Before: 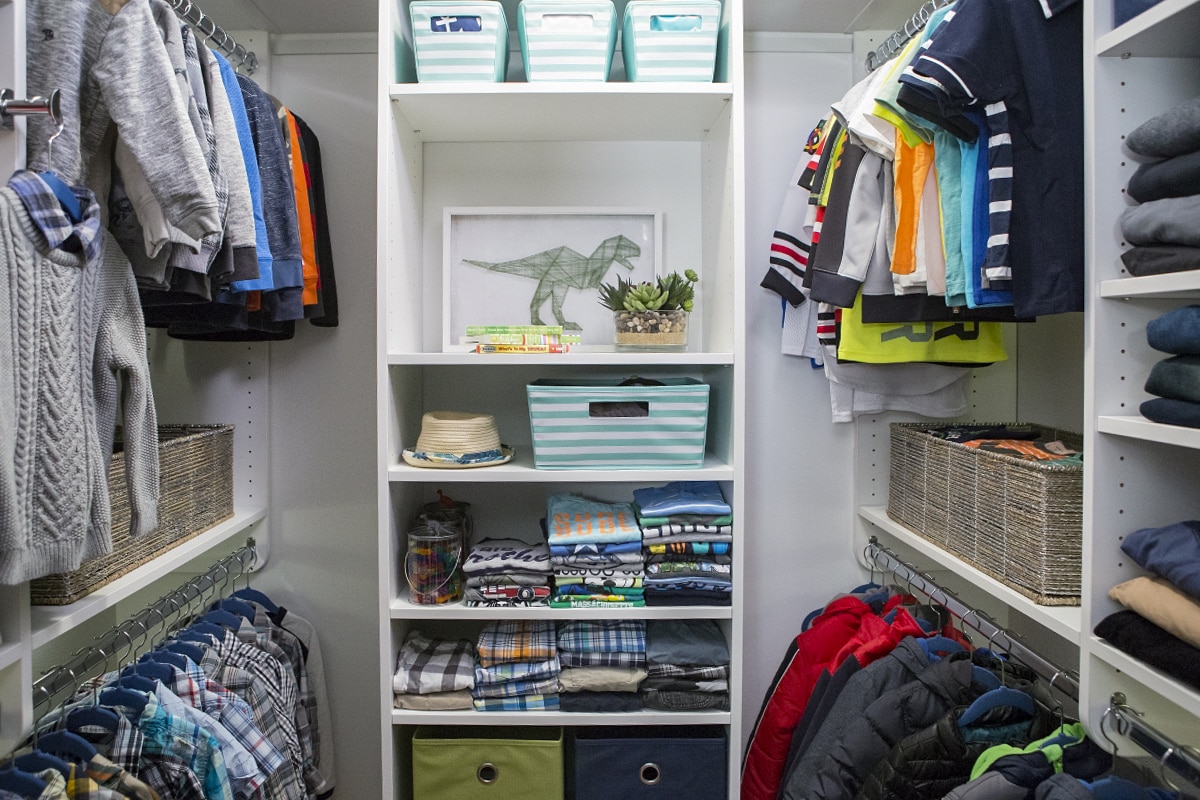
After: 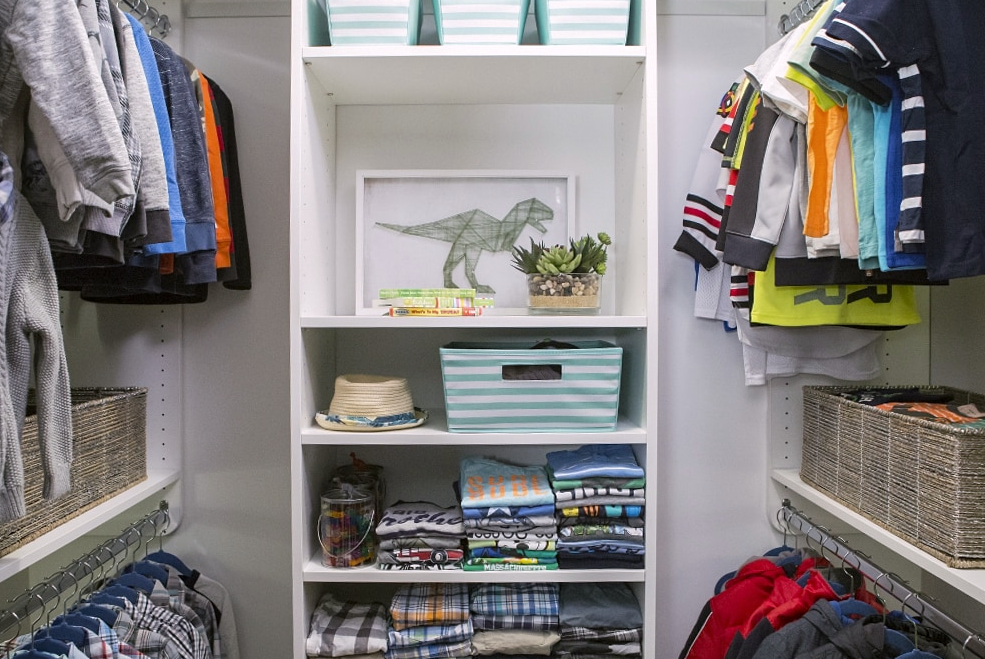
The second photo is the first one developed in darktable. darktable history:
crop and rotate: left 7.331%, top 4.637%, right 10.531%, bottom 12.982%
color correction: highlights a* 3.05, highlights b* -1.62, shadows a* -0.087, shadows b* 2.53, saturation 0.981
exposure: compensate exposure bias true, compensate highlight preservation false
